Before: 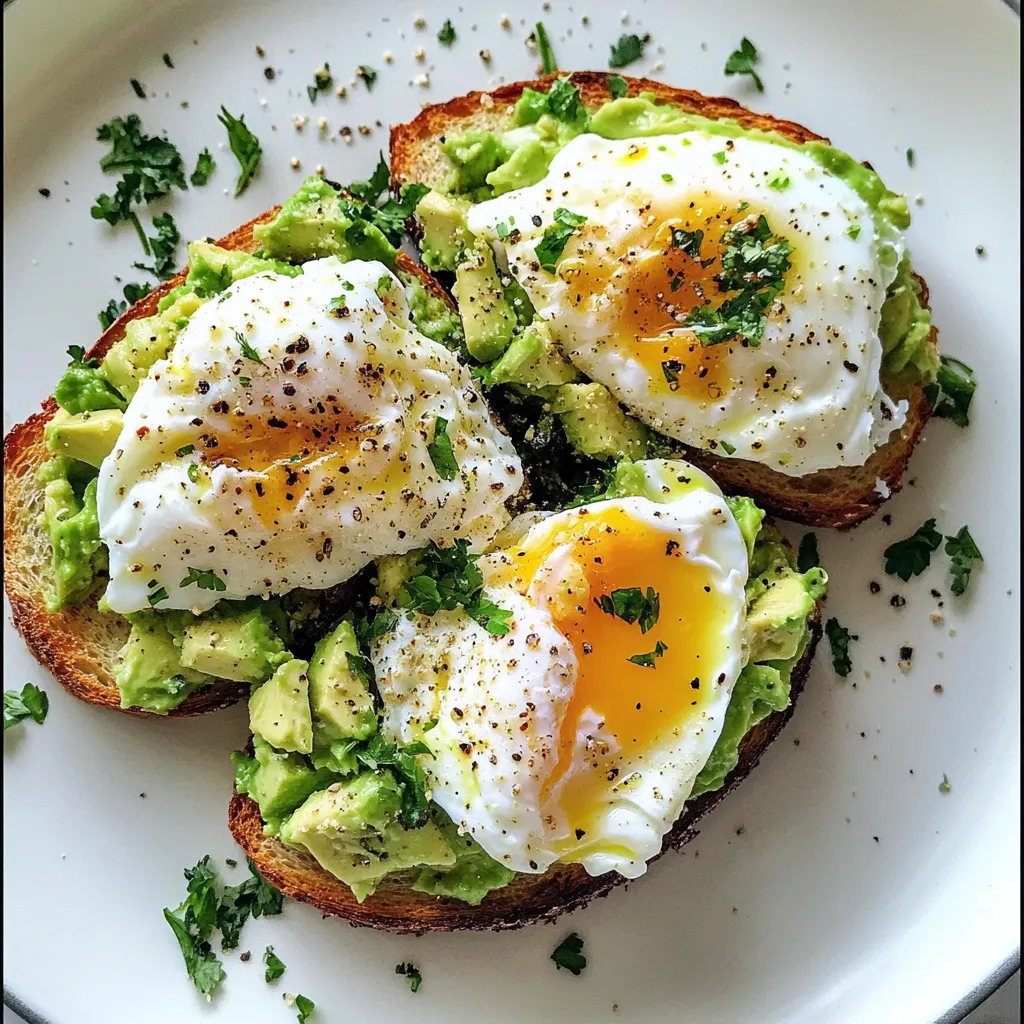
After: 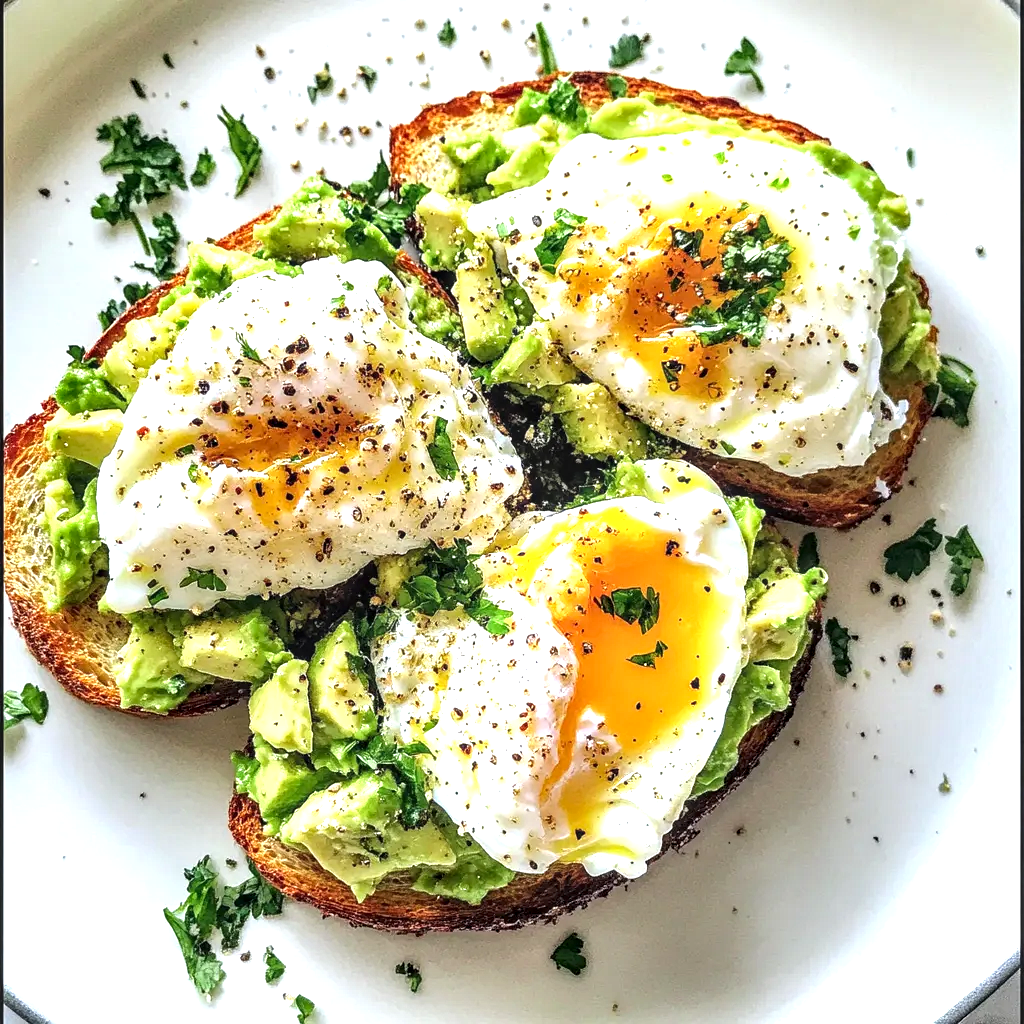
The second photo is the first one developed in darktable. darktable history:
local contrast: highlights 61%, detail 143%, midtone range 0.428
exposure: black level correction 0, exposure 0.9 EV, compensate highlight preservation false
